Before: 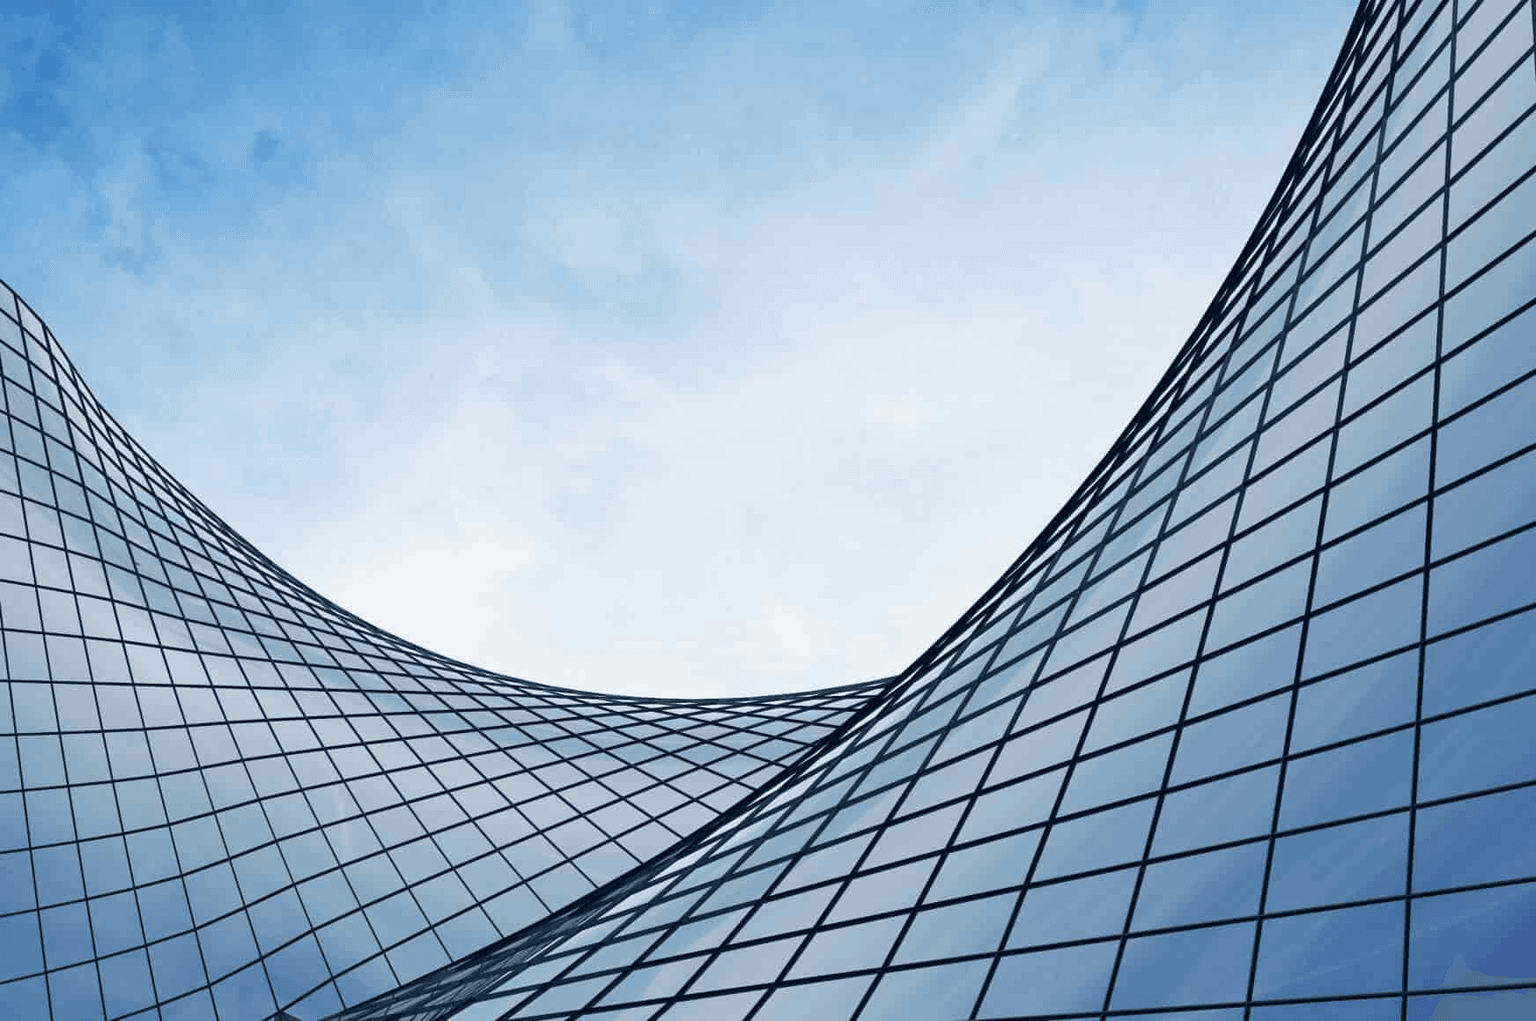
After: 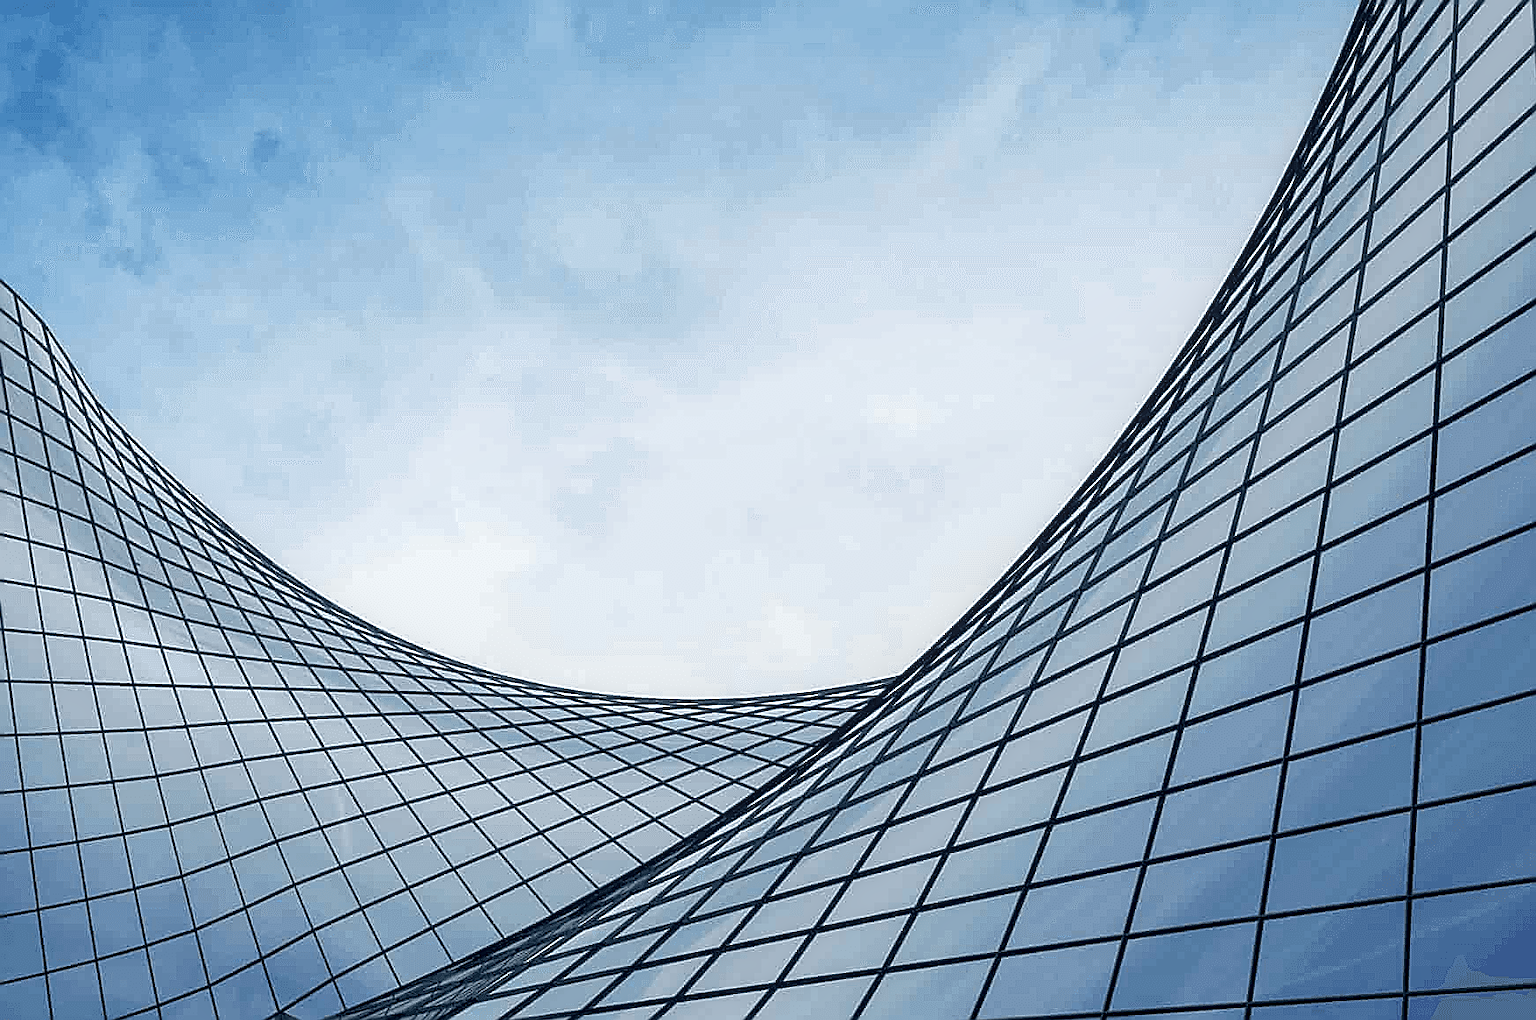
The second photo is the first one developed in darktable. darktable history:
exposure: black level correction 0, exposure 1.925 EV, compensate highlight preservation false
local contrast: detail 130%
contrast brightness saturation: contrast 0.011, saturation -0.051
sharpen: radius 1.639, amount 1.28
tone equalizer: -8 EV -1.97 EV, -7 EV -2 EV, -6 EV -1.98 EV, -5 EV -1.98 EV, -4 EV -1.97 EV, -3 EV -1.99 EV, -2 EV -1.99 EV, -1 EV -1.62 EV, +0 EV -1.99 EV
